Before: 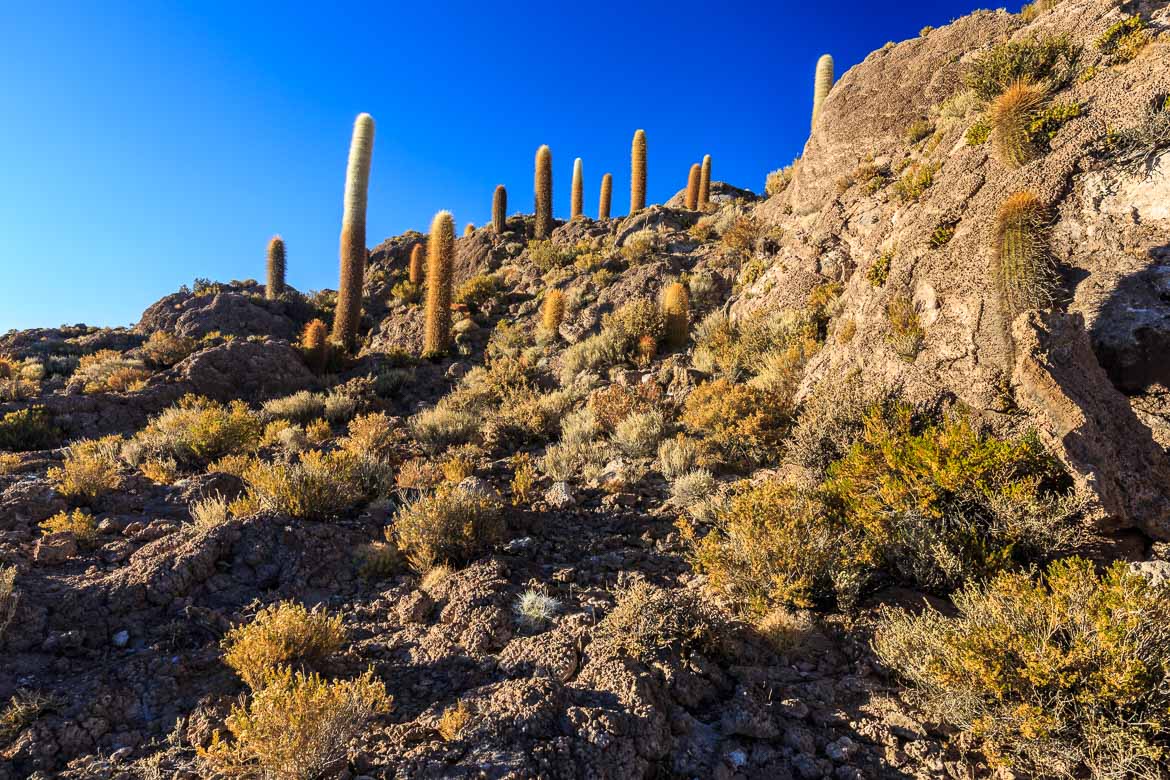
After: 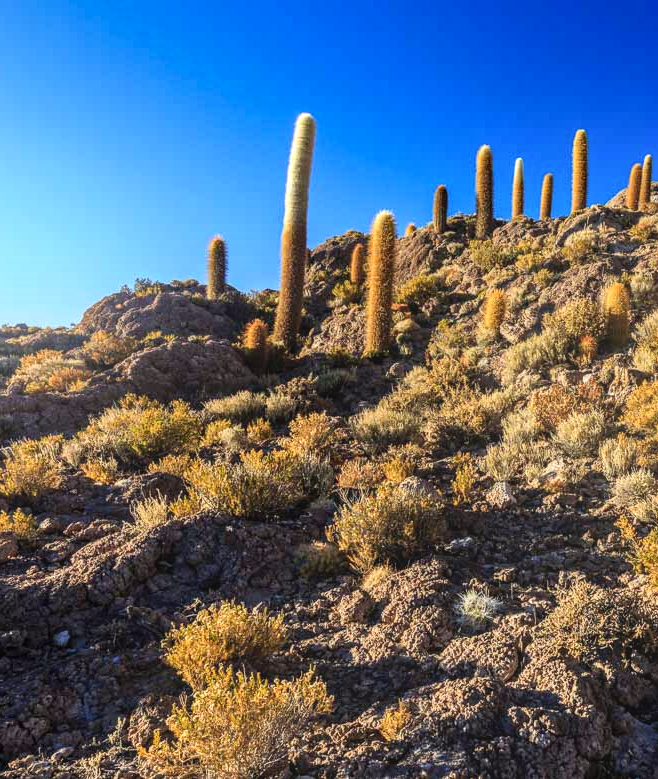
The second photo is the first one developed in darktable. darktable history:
bloom: on, module defaults
local contrast: on, module defaults
color calibration: x 0.342, y 0.355, temperature 5146 K
crop: left 5.114%, right 38.589%
haze removal: compatibility mode true, adaptive false
contrast brightness saturation: contrast 0.05
